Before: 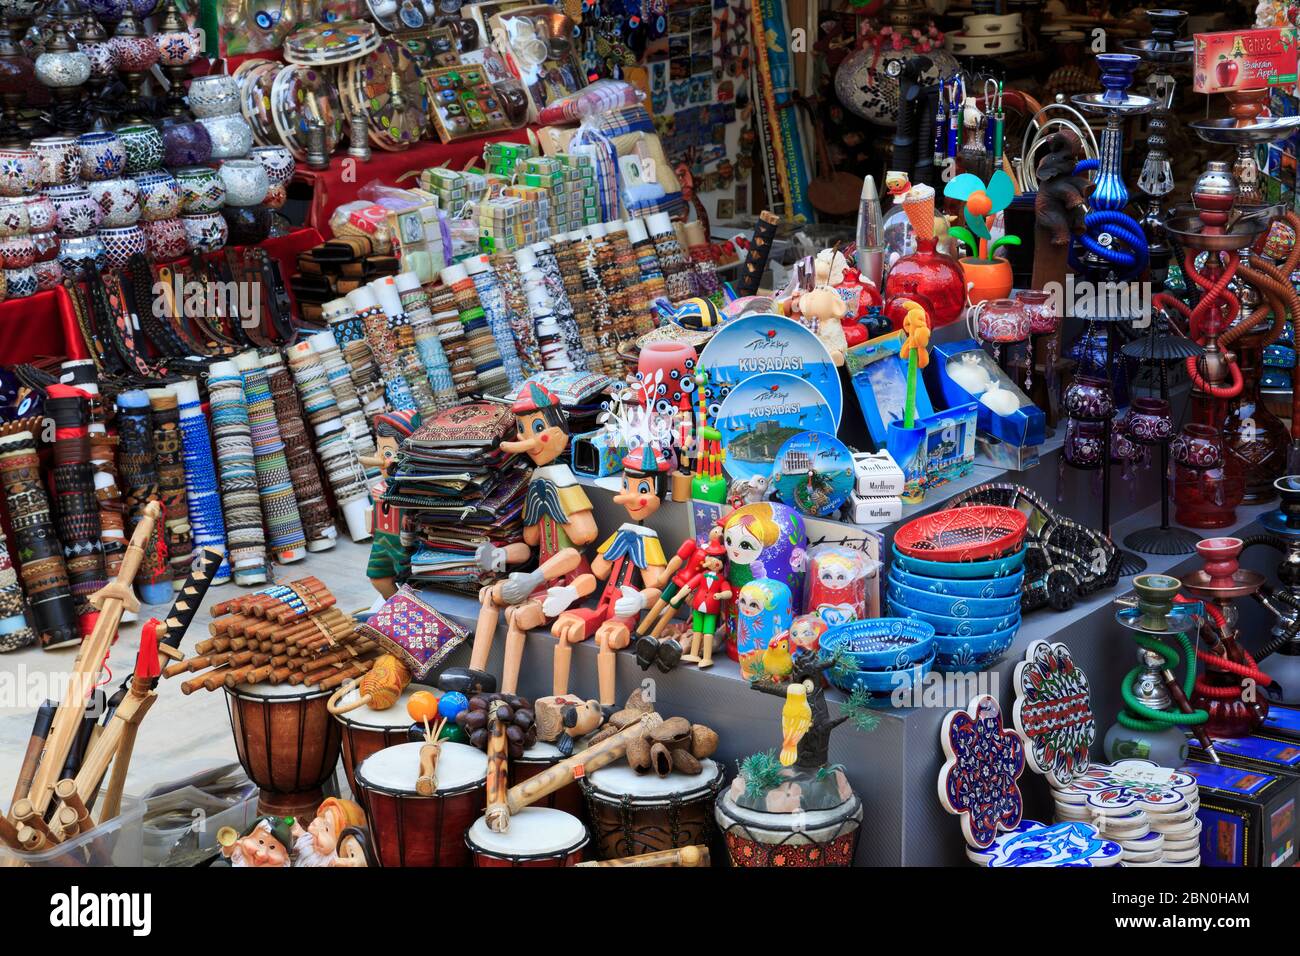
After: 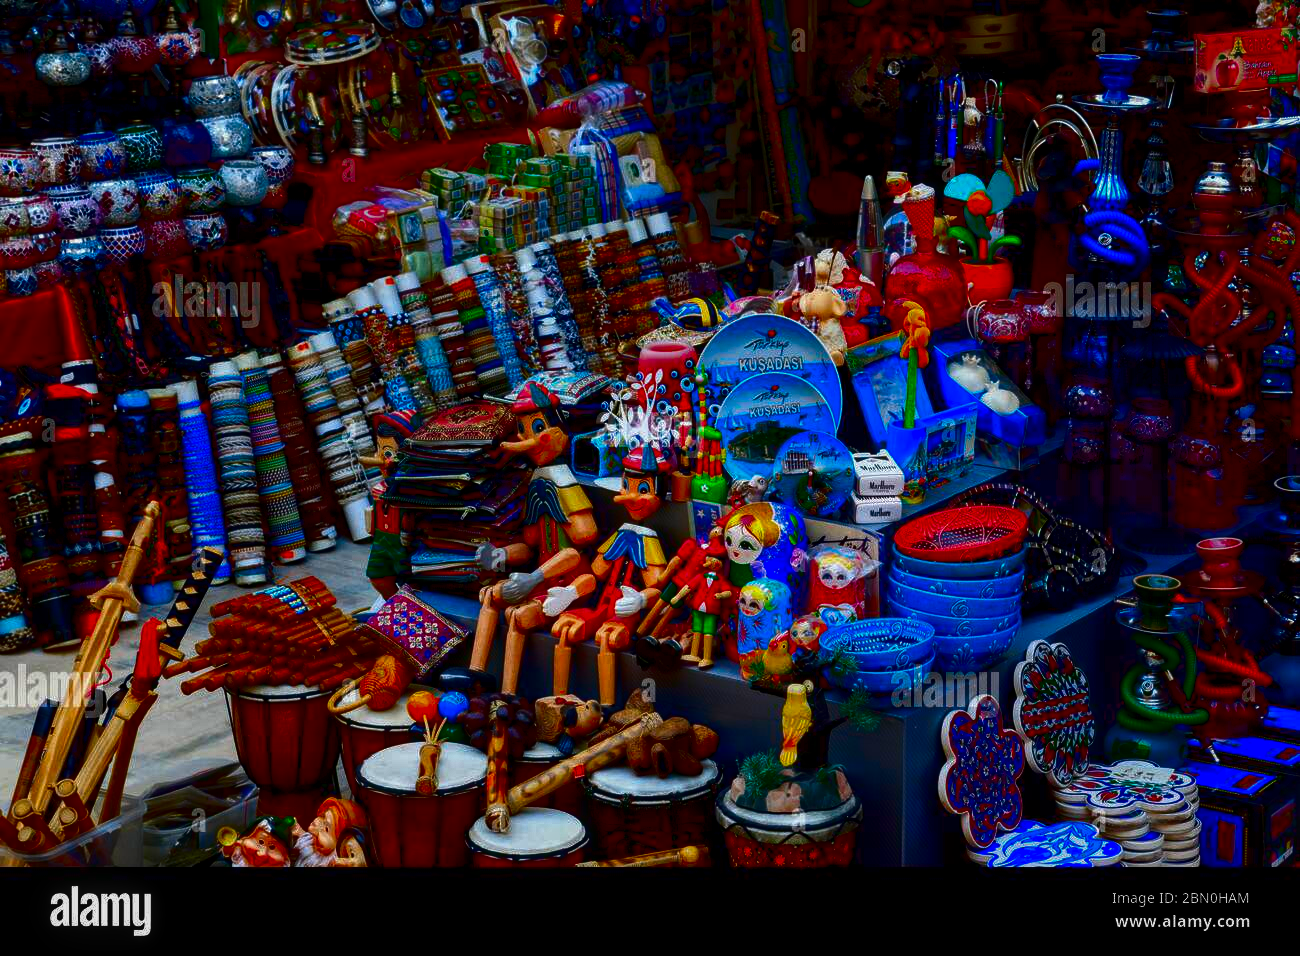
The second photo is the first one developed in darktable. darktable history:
local contrast: on, module defaults
contrast brightness saturation: brightness -0.995, saturation 0.993
